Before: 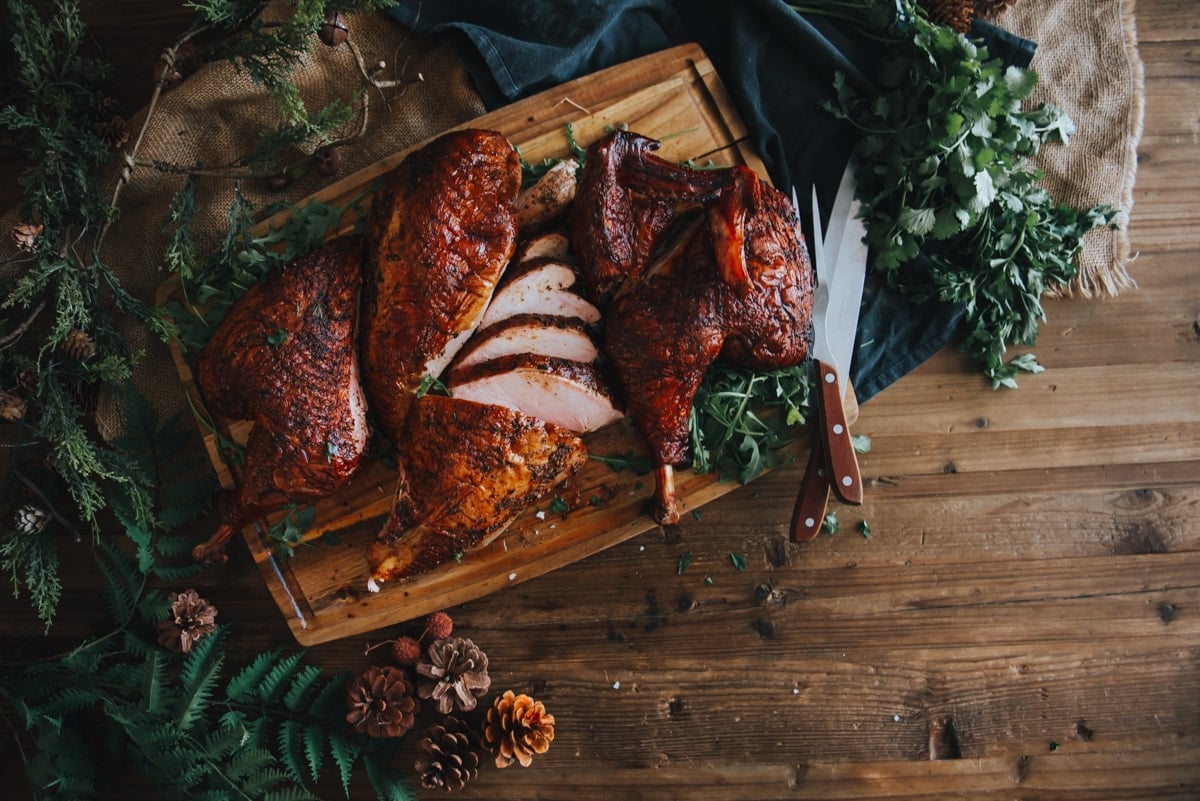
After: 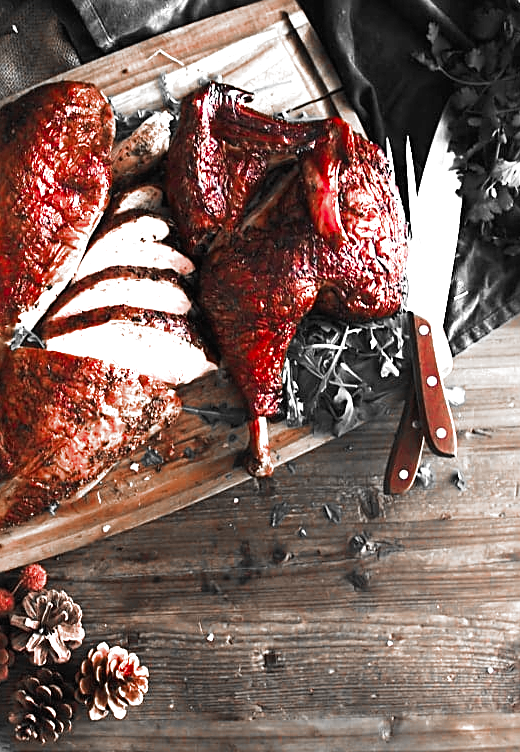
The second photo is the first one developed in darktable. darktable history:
crop: left 33.887%, top 6.06%, right 22.726%
color zones: curves: ch0 [(0, 0.352) (0.143, 0.407) (0.286, 0.386) (0.429, 0.431) (0.571, 0.829) (0.714, 0.853) (0.857, 0.833) (1, 0.352)]; ch1 [(0, 0.604) (0.072, 0.726) (0.096, 0.608) (0.205, 0.007) (0.571, -0.006) (0.839, -0.013) (0.857, -0.012) (1, 0.604)]
tone equalizer: -8 EV -0.001 EV, -7 EV 0.003 EV, -6 EV -0.005 EV, -5 EV -0.01 EV, -4 EV -0.058 EV, -3 EV -0.204 EV, -2 EV -0.285 EV, -1 EV 0.098 EV, +0 EV 0.31 EV
sharpen: on, module defaults
filmic rgb: black relative exposure -4.93 EV, white relative exposure 2.83 EV, hardness 3.72
contrast equalizer: y [[0.6 ×6], [0.55 ×6], [0 ×6], [0 ×6], [0 ×6]], mix -0.309
exposure: exposure 2.013 EV, compensate highlight preservation false
